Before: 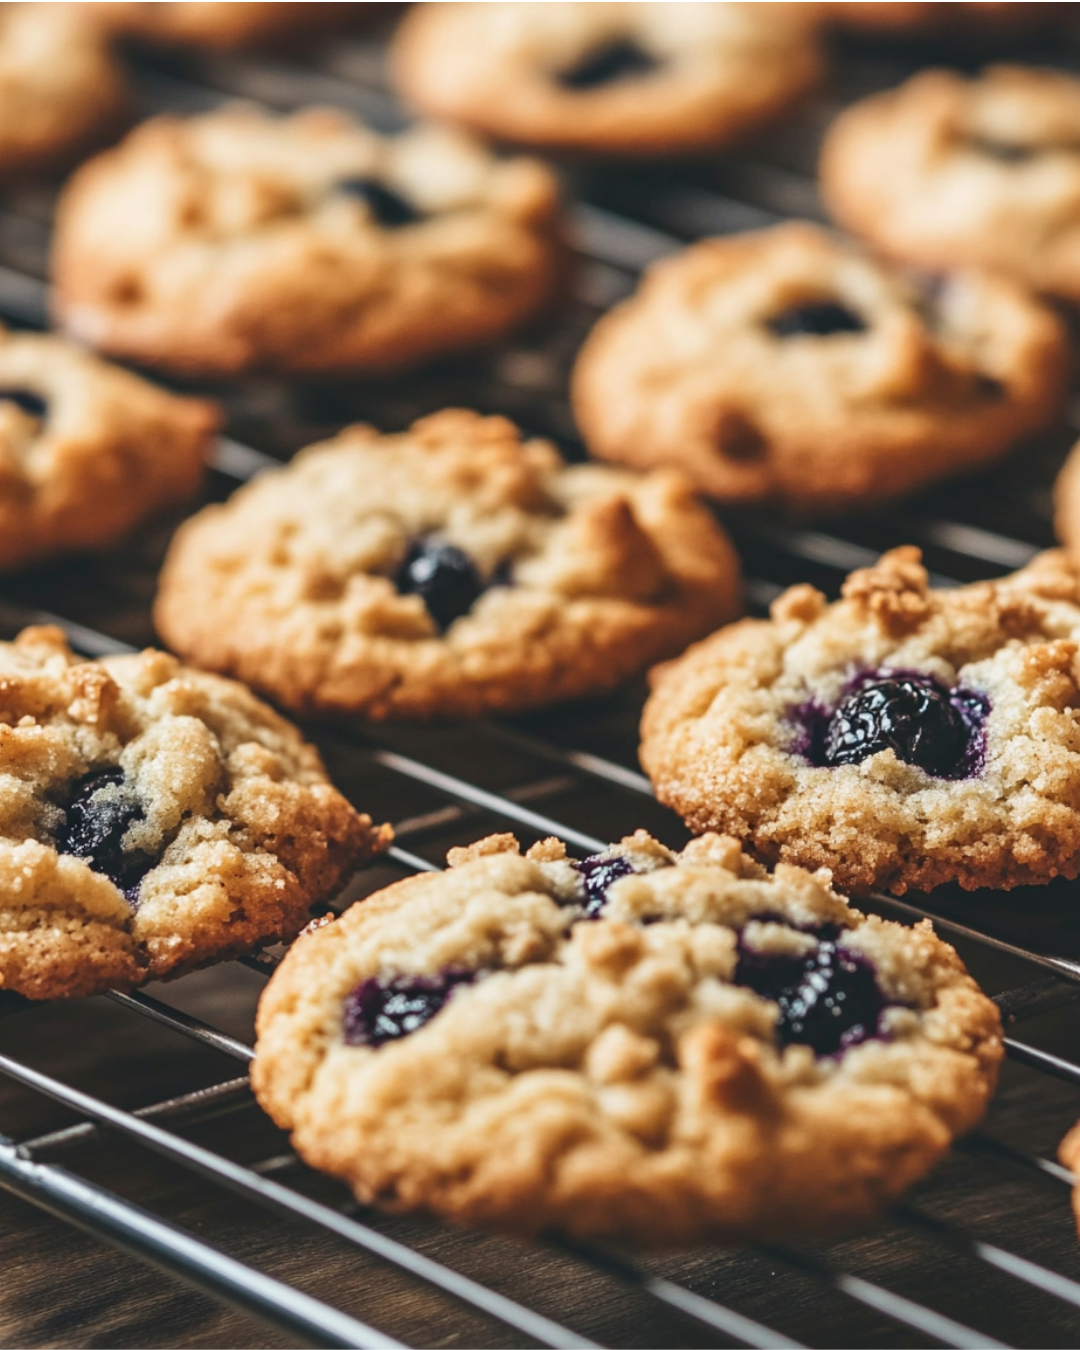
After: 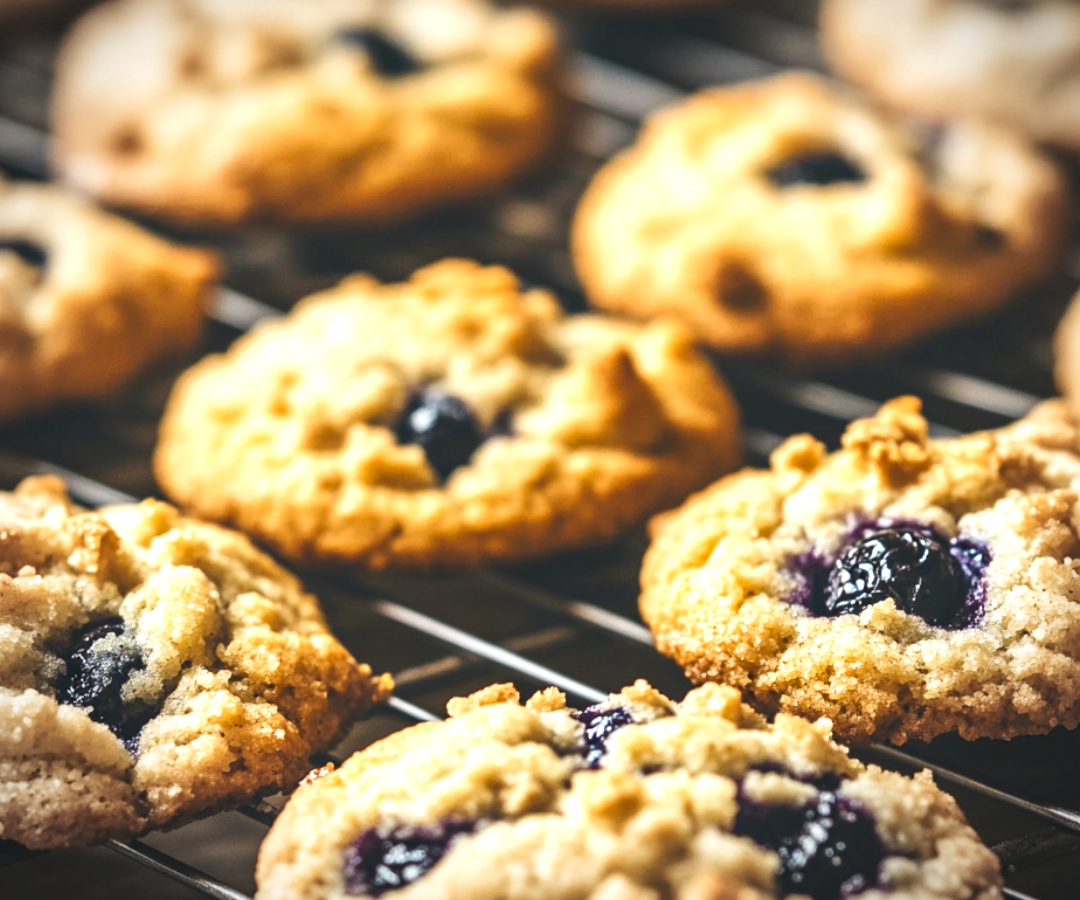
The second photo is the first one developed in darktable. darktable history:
color balance: contrast -0.5%
crop: top 11.166%, bottom 22.168%
color contrast: green-magenta contrast 0.85, blue-yellow contrast 1.25, unbound 0
contrast brightness saturation: contrast 0.07
exposure: black level correction 0, exposure 0.7 EV, compensate exposure bias true, compensate highlight preservation false
vignetting: automatic ratio true
tone equalizer: on, module defaults
